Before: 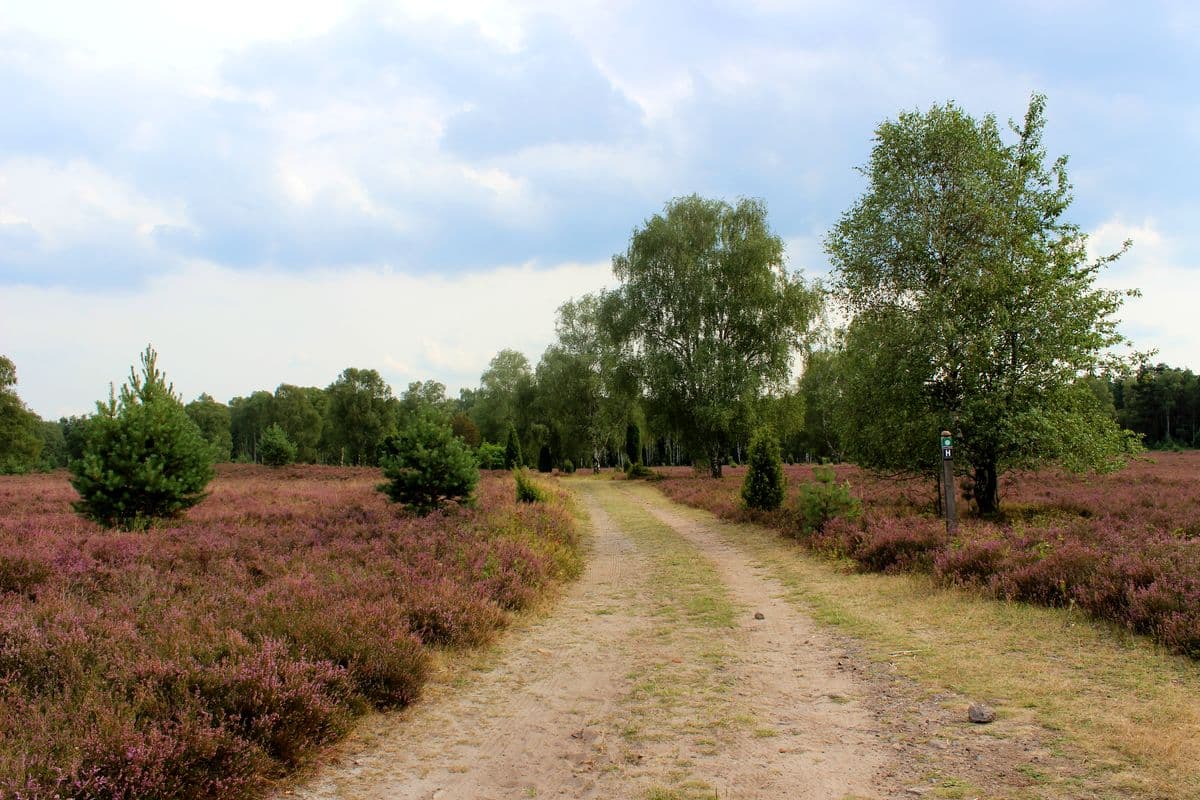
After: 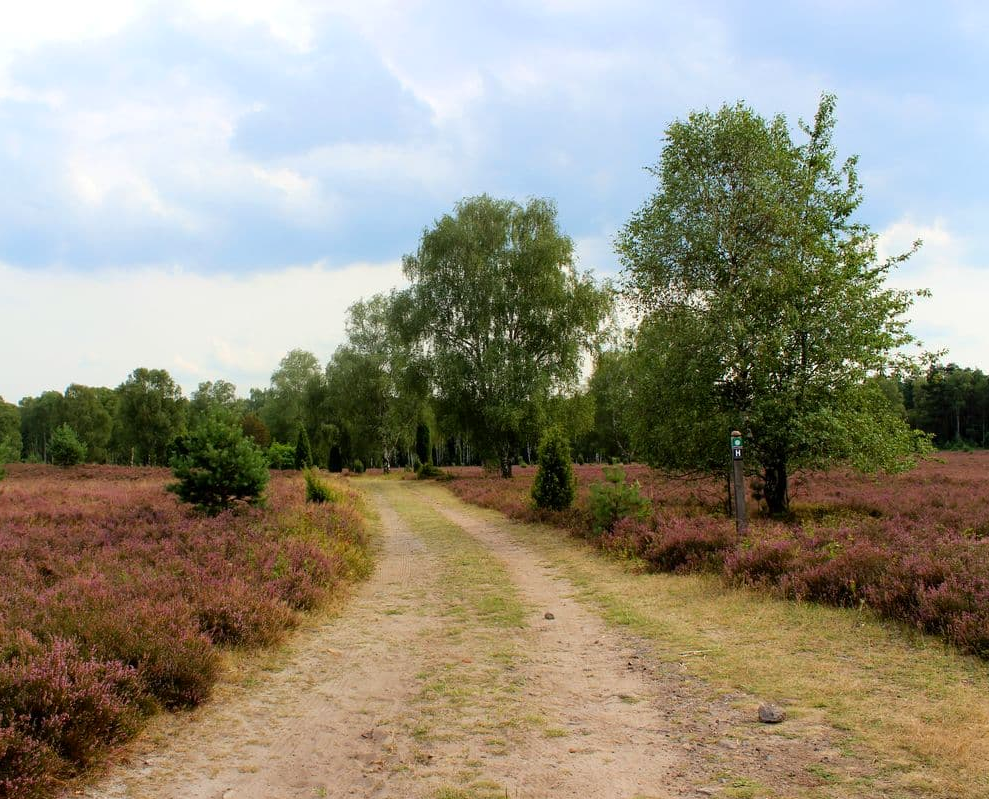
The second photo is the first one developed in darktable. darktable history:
contrast brightness saturation: contrast 0.04, saturation 0.07
crop: left 17.582%, bottom 0.031%
